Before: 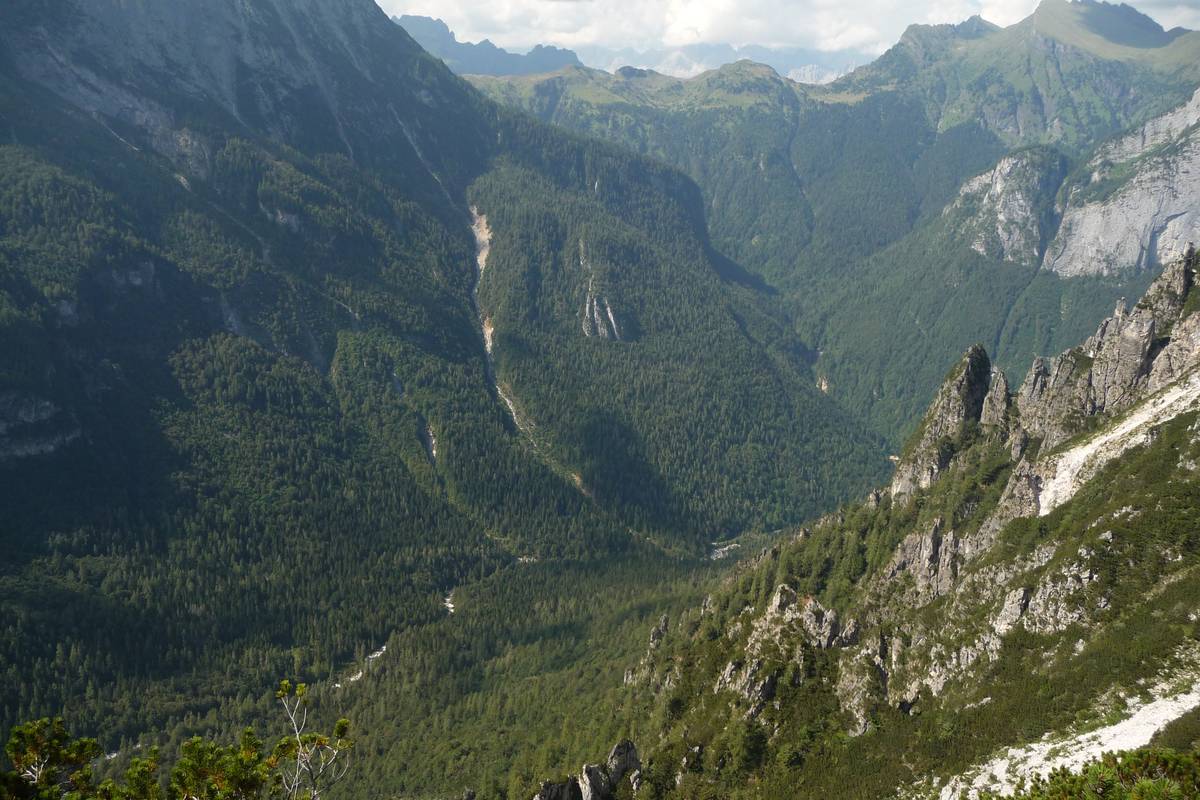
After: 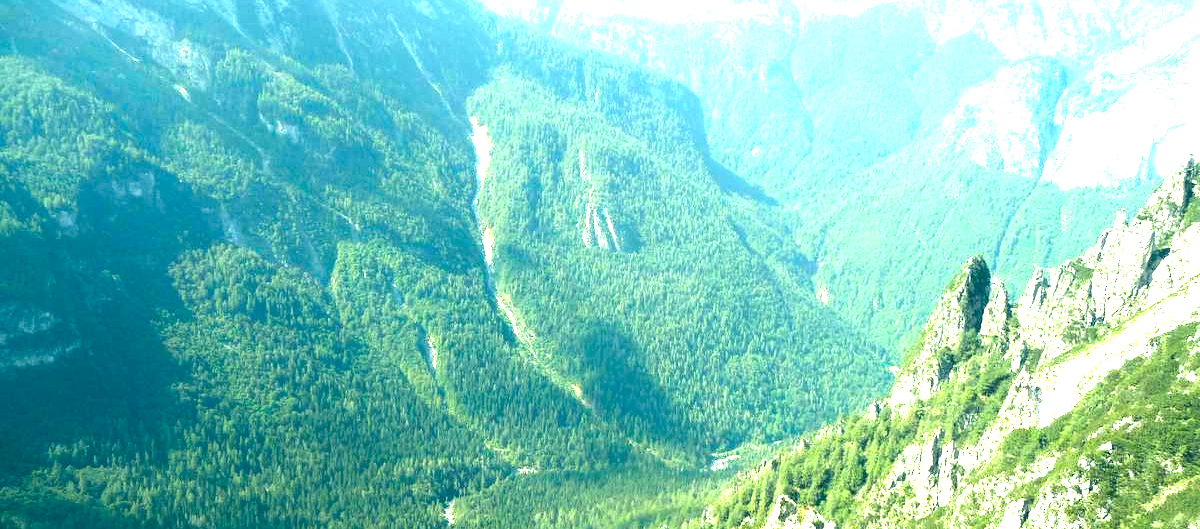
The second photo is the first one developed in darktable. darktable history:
tone equalizer: -8 EV -0.717 EV, -7 EV -0.72 EV, -6 EV -0.638 EV, -5 EV -0.36 EV, -3 EV 0.376 EV, -2 EV 0.6 EV, -1 EV 0.681 EV, +0 EV 0.735 EV, smoothing diameter 2.14%, edges refinement/feathering 20.84, mask exposure compensation -1.57 EV, filter diffusion 5
crop: top 11.147%, bottom 22.611%
color correction: highlights a* -19.88, highlights b* 9.8, shadows a* -20.79, shadows b* -10.67
exposure: black level correction 0, exposure 1.105 EV, compensate exposure bias true, compensate highlight preservation false
